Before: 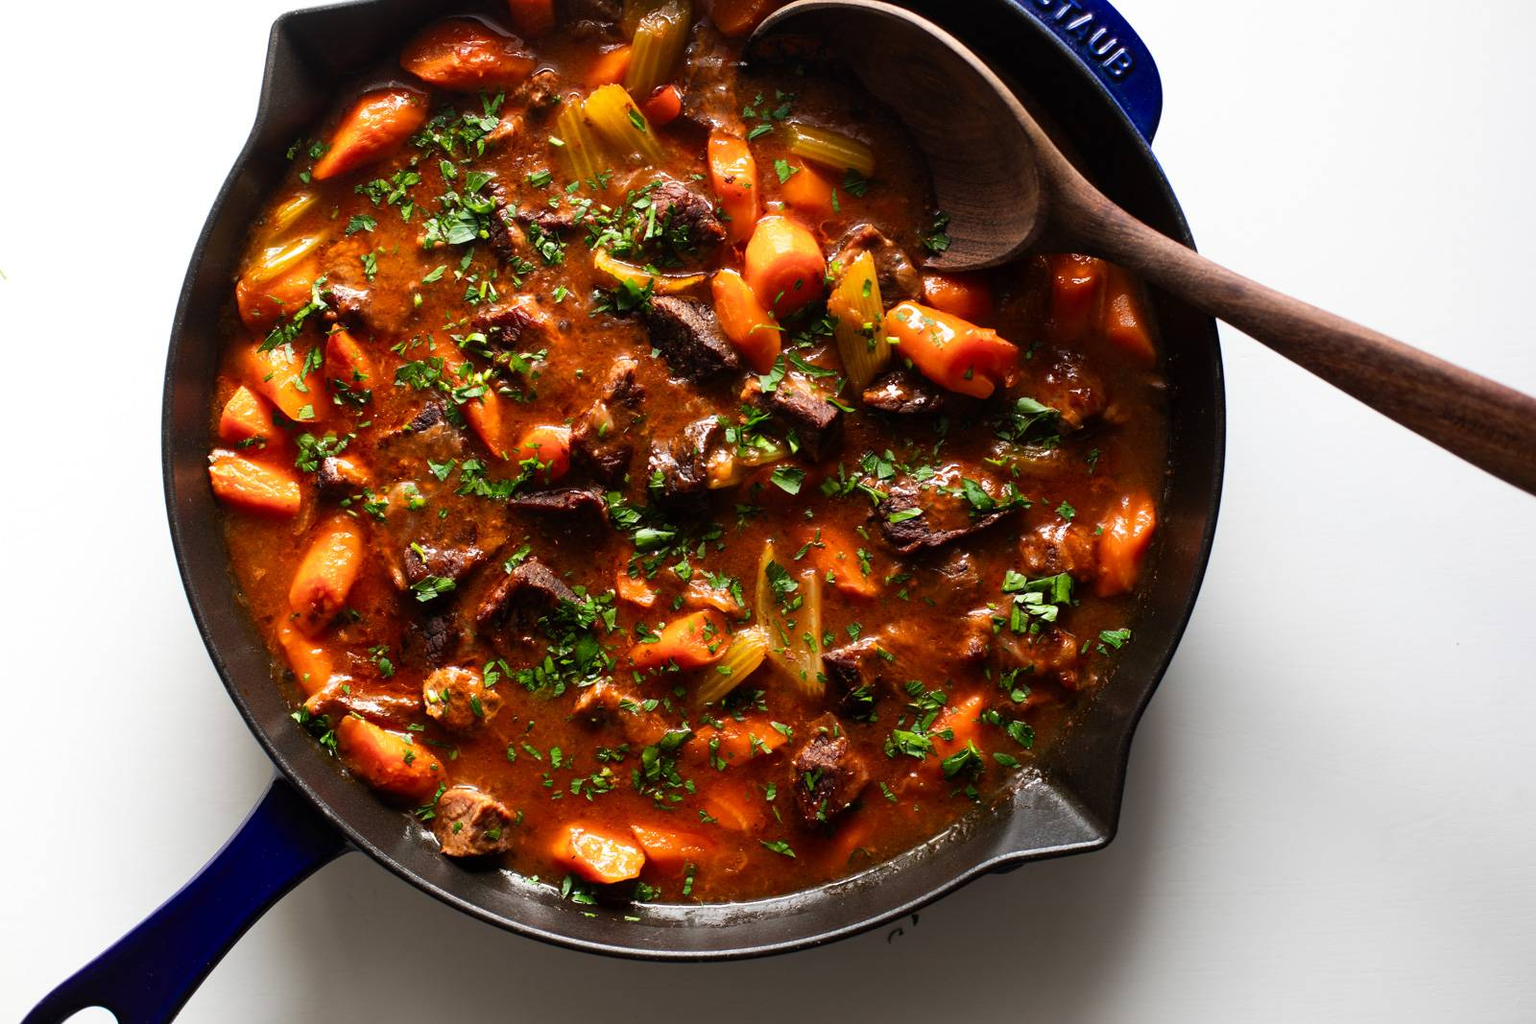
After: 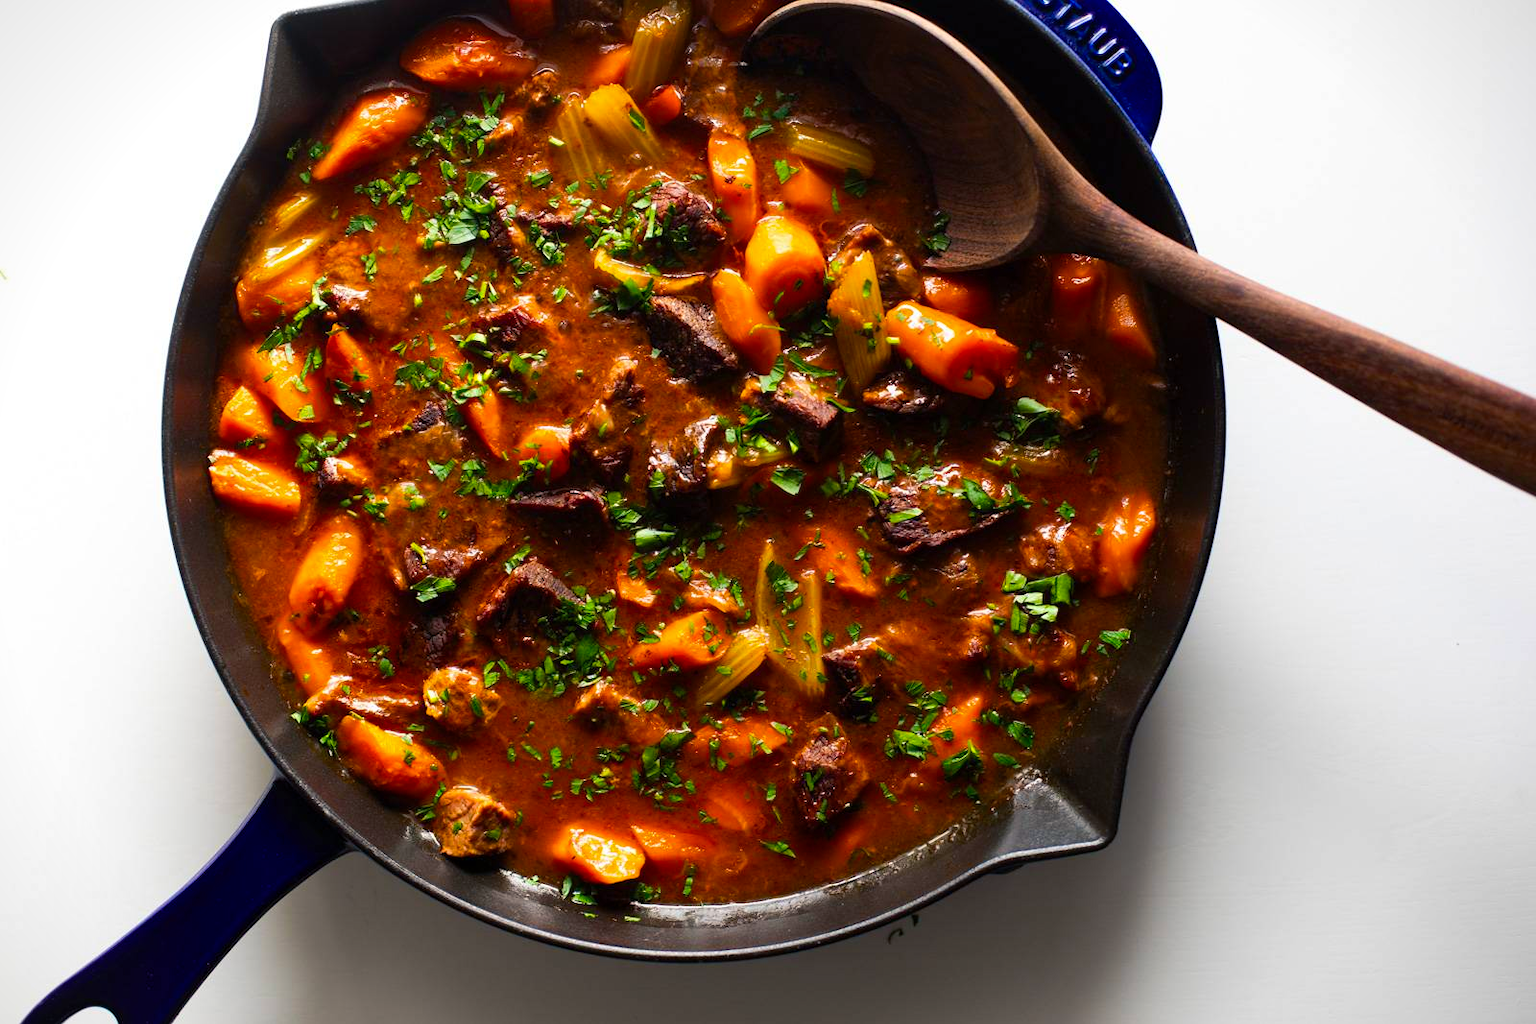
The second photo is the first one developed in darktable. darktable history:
vignetting: fall-off start 100.46%, fall-off radius 70.73%, brightness -0.458, saturation -0.31, width/height ratio 1.175
color balance rgb: shadows lift › chroma 4.137%, shadows lift › hue 255.02°, perceptual saturation grading › global saturation 29.394%
